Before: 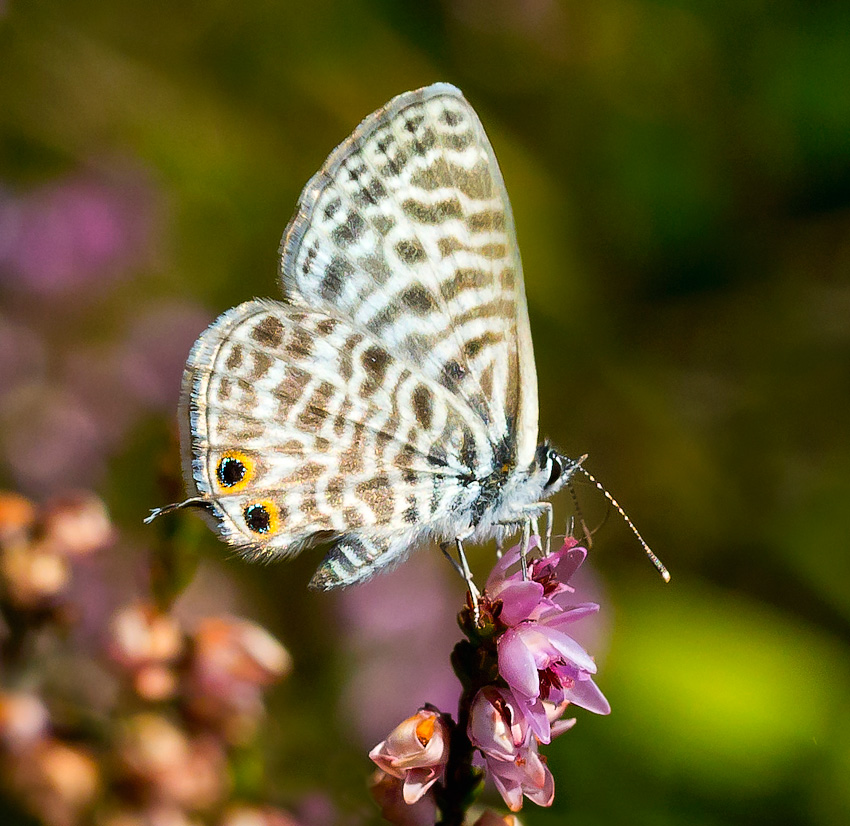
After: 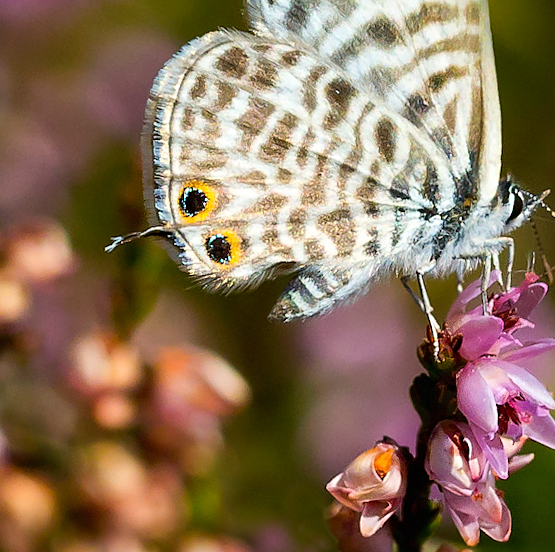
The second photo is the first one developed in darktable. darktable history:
crop and rotate: angle -0.943°, left 3.652%, top 32.031%, right 29.92%
sharpen: amount 0.21
